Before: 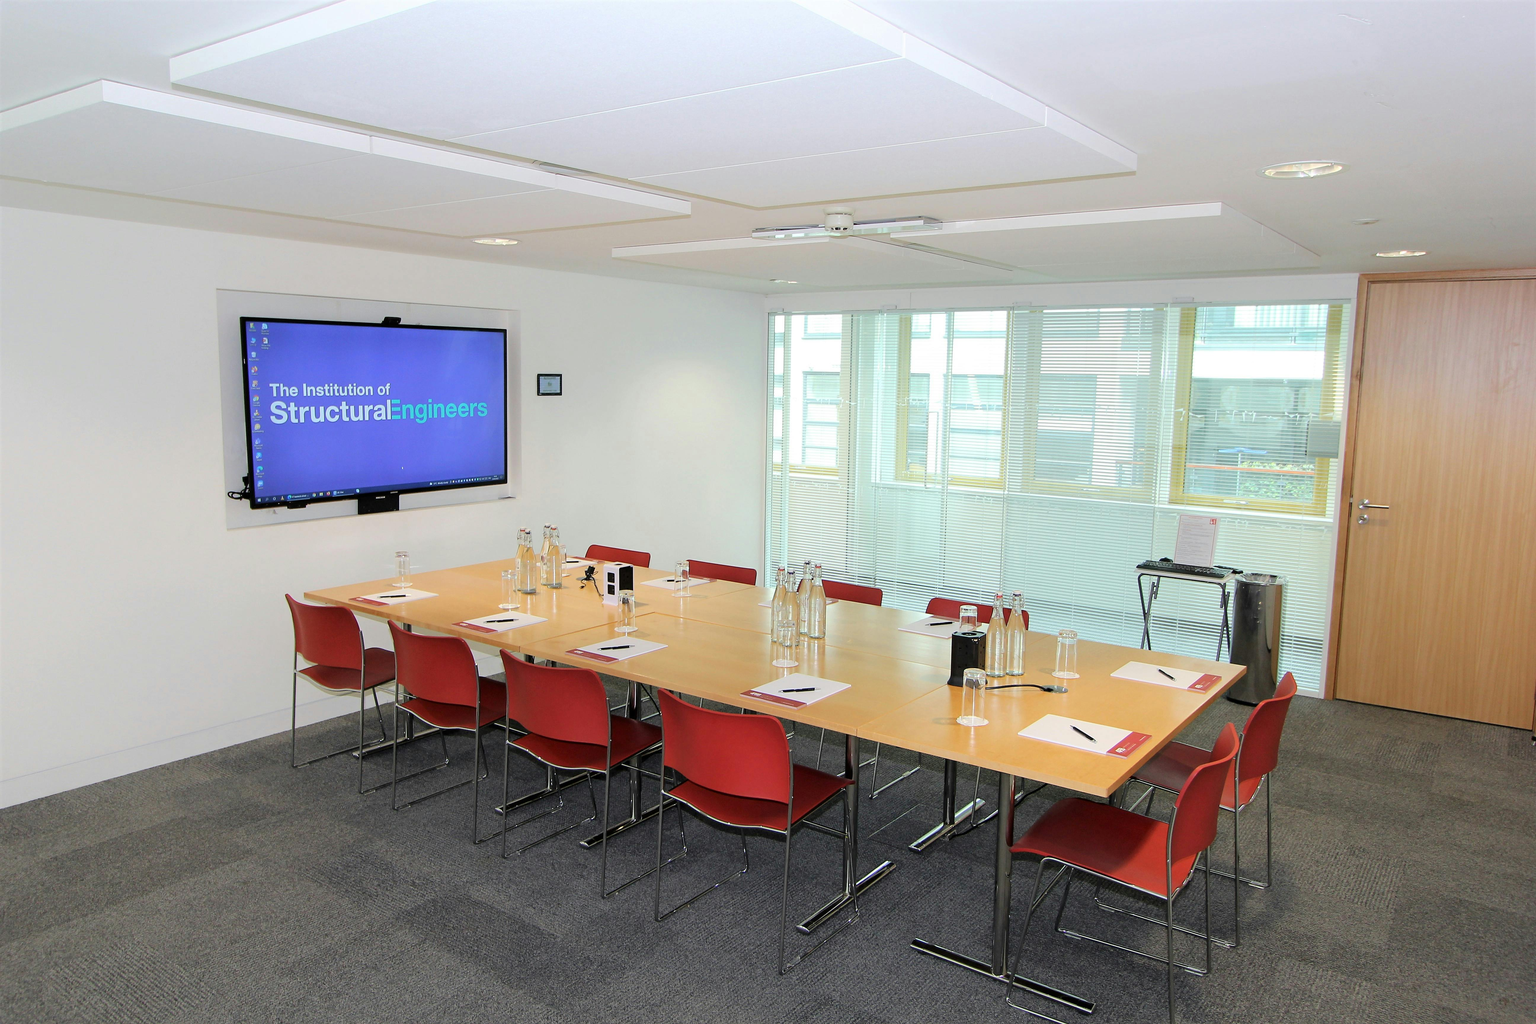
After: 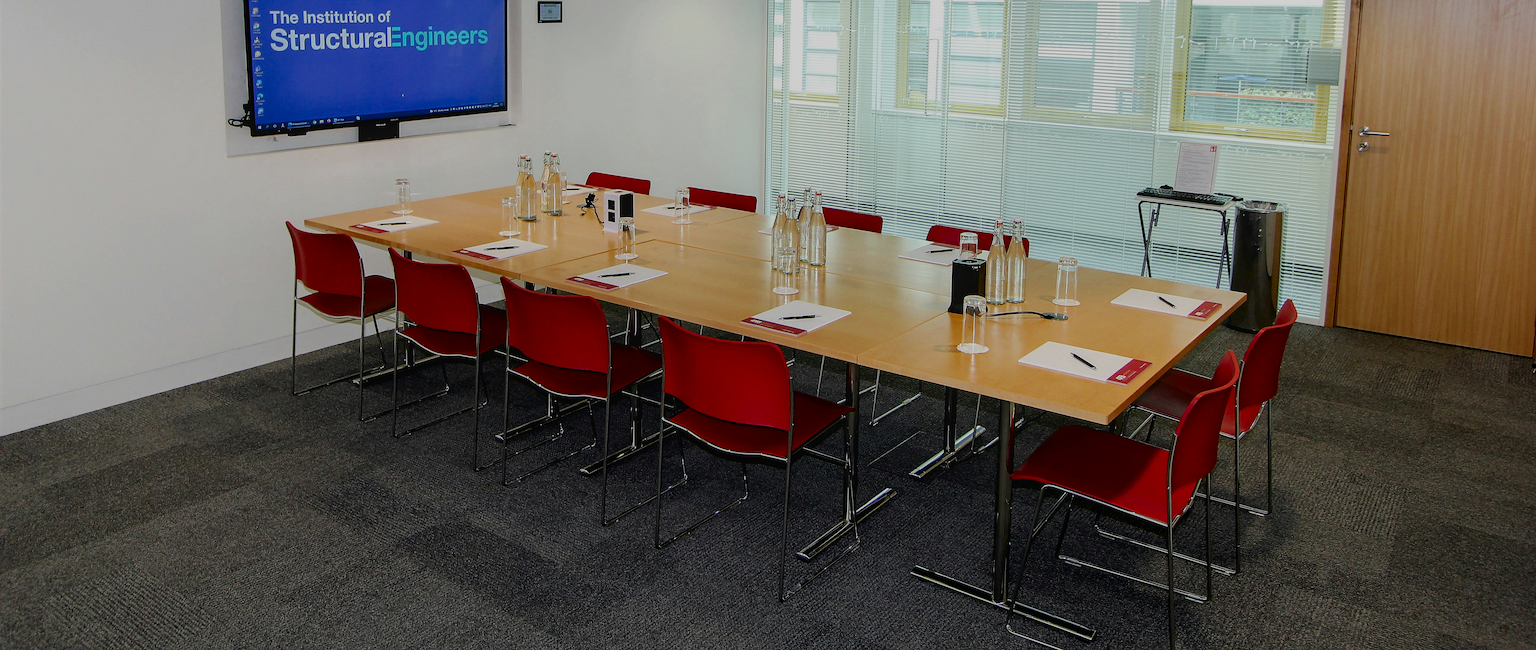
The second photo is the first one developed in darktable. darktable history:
sharpen: on, module defaults
crop and rotate: top 36.434%
contrast brightness saturation: brightness -0.527
filmic rgb: middle gray luminance 28.95%, black relative exposure -10.28 EV, white relative exposure 5.5 EV, target black luminance 0%, hardness 3.92, latitude 2.76%, contrast 1.128, highlights saturation mix 6.04%, shadows ↔ highlights balance 14.48%
local contrast: detail 109%
exposure: black level correction 0.001, exposure 0.498 EV, compensate exposure bias true, compensate highlight preservation false
